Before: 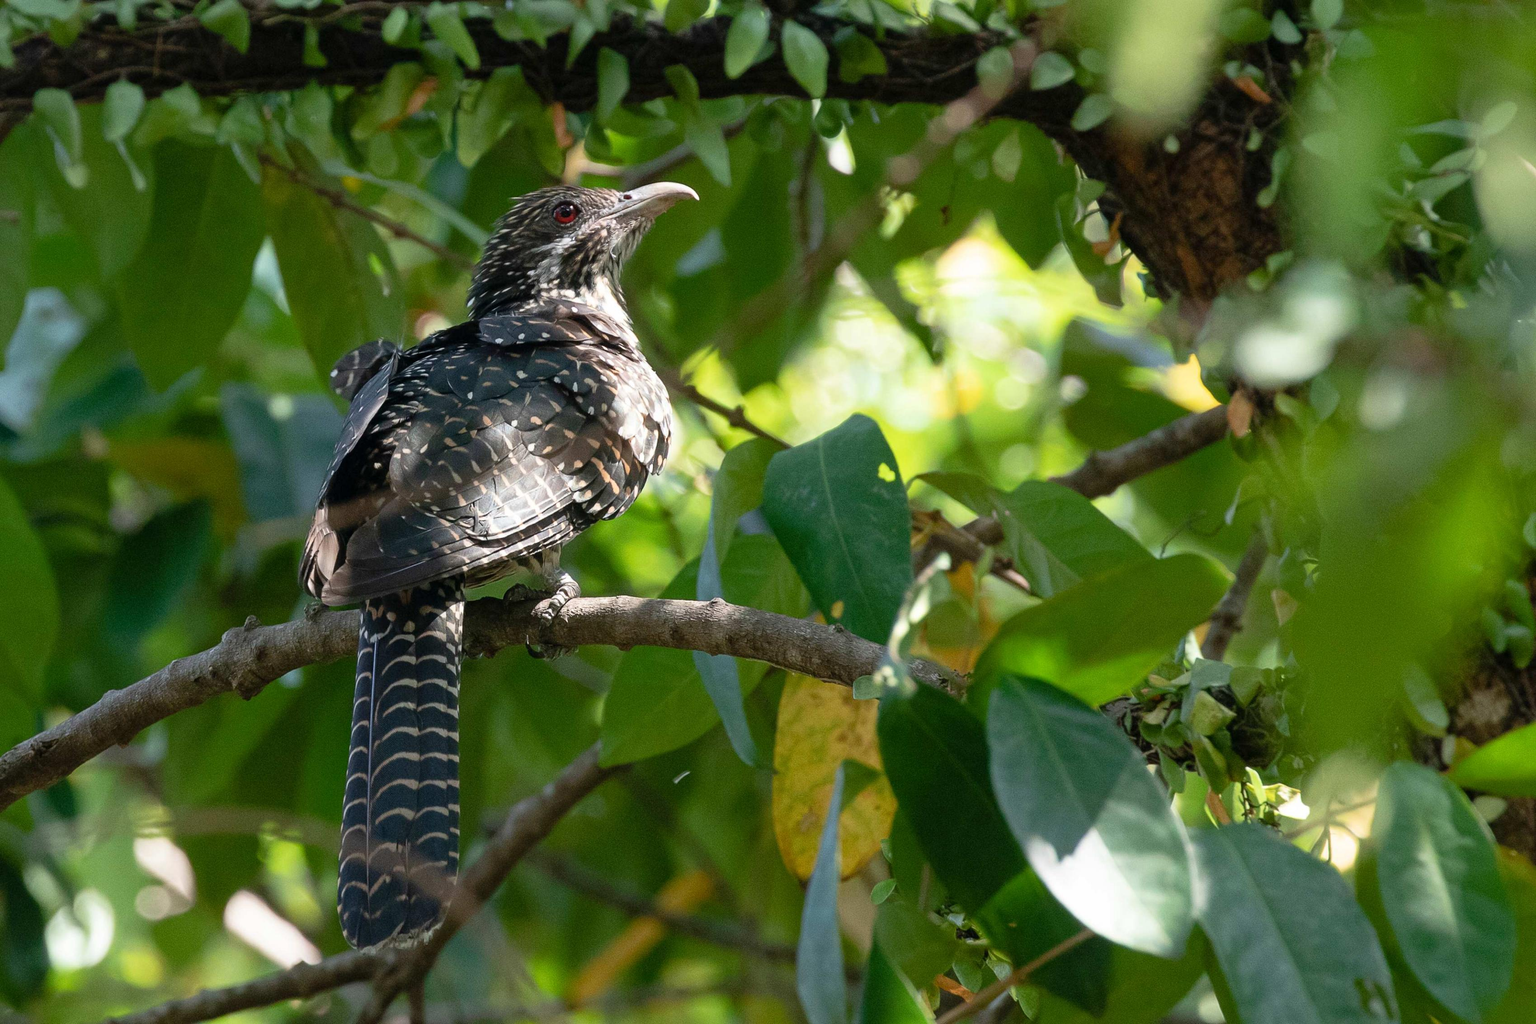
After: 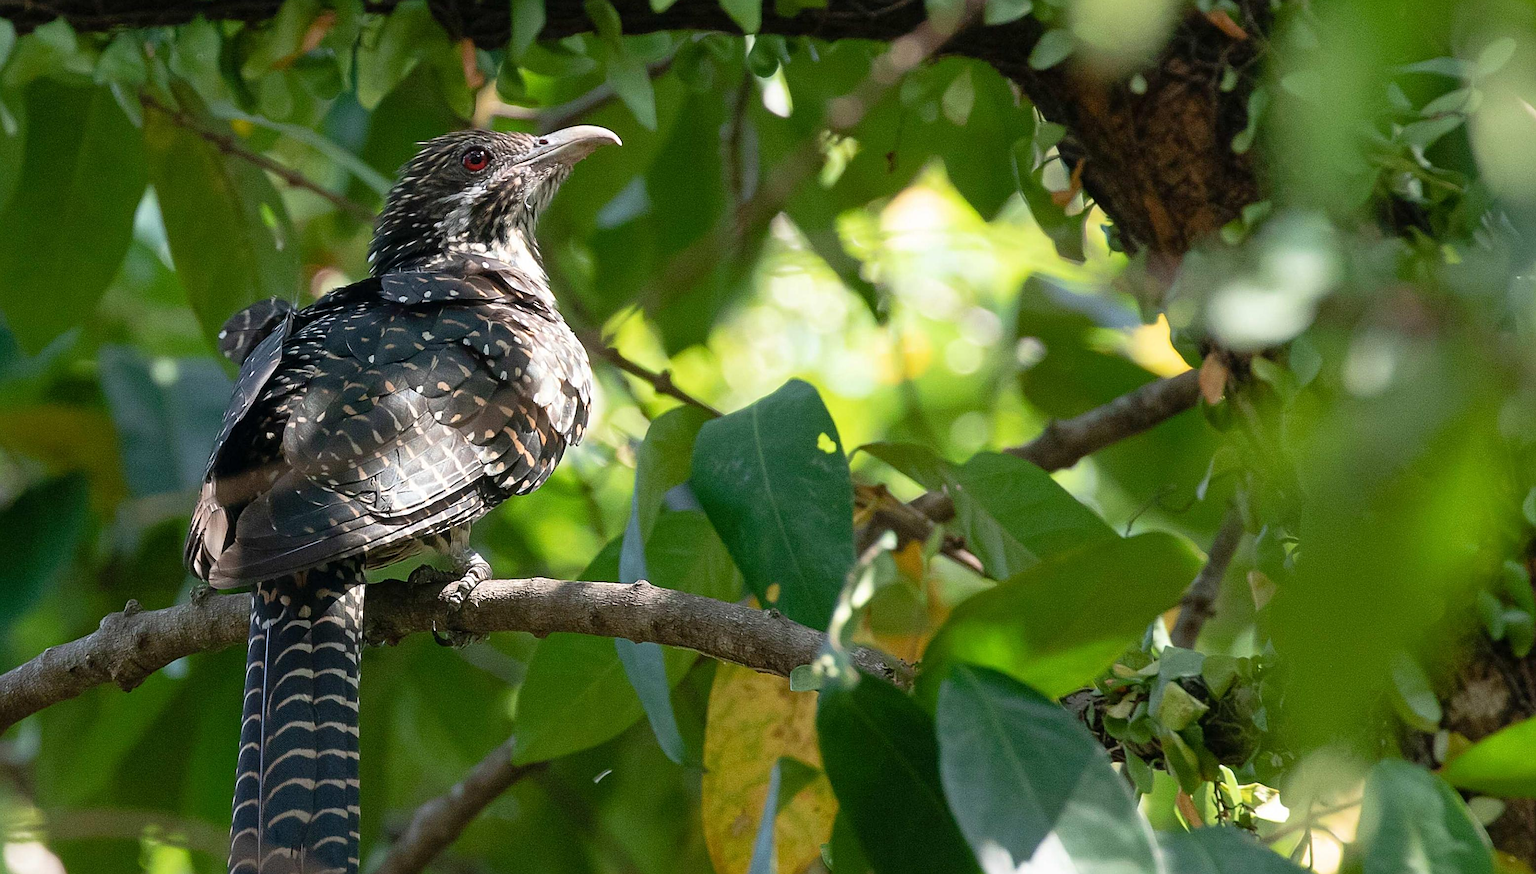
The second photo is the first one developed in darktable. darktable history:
sharpen: on, module defaults
crop: left 8.512%, top 6.596%, bottom 15.282%
